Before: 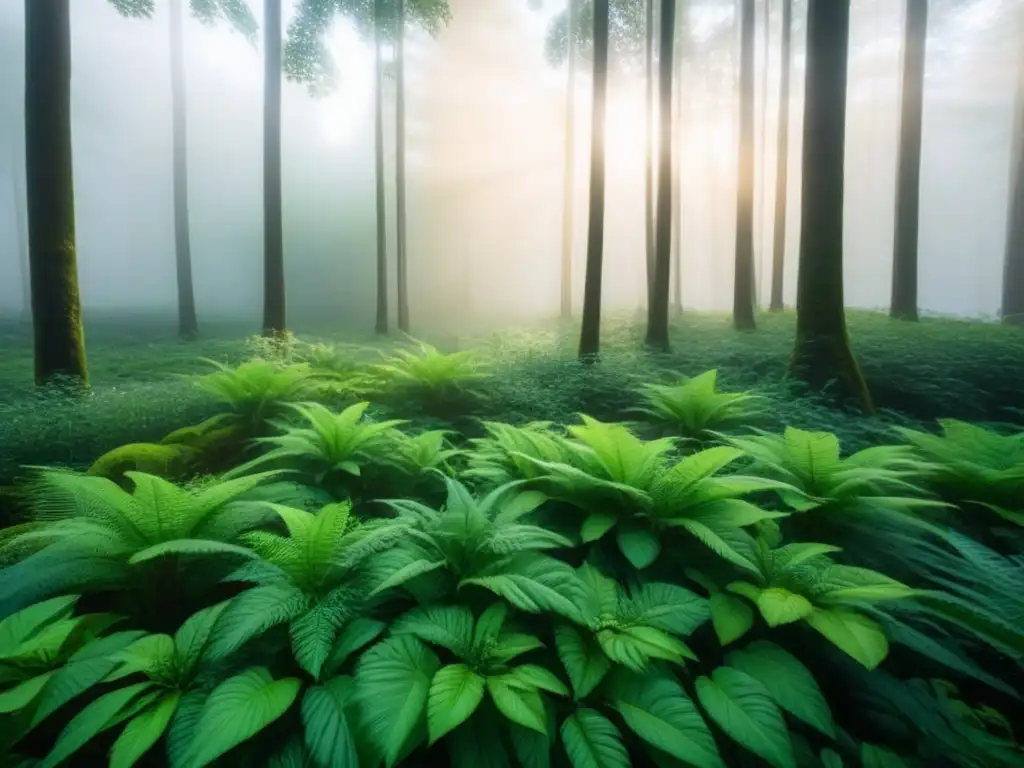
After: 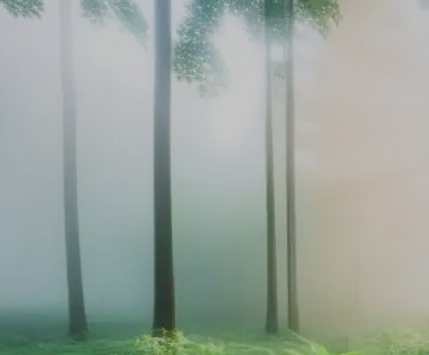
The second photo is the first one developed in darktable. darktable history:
filmic rgb: black relative exposure -6.98 EV, white relative exposure 5.63 EV, hardness 2.86
crop and rotate: left 10.817%, top 0.062%, right 47.194%, bottom 53.626%
shadows and highlights: soften with gaussian
